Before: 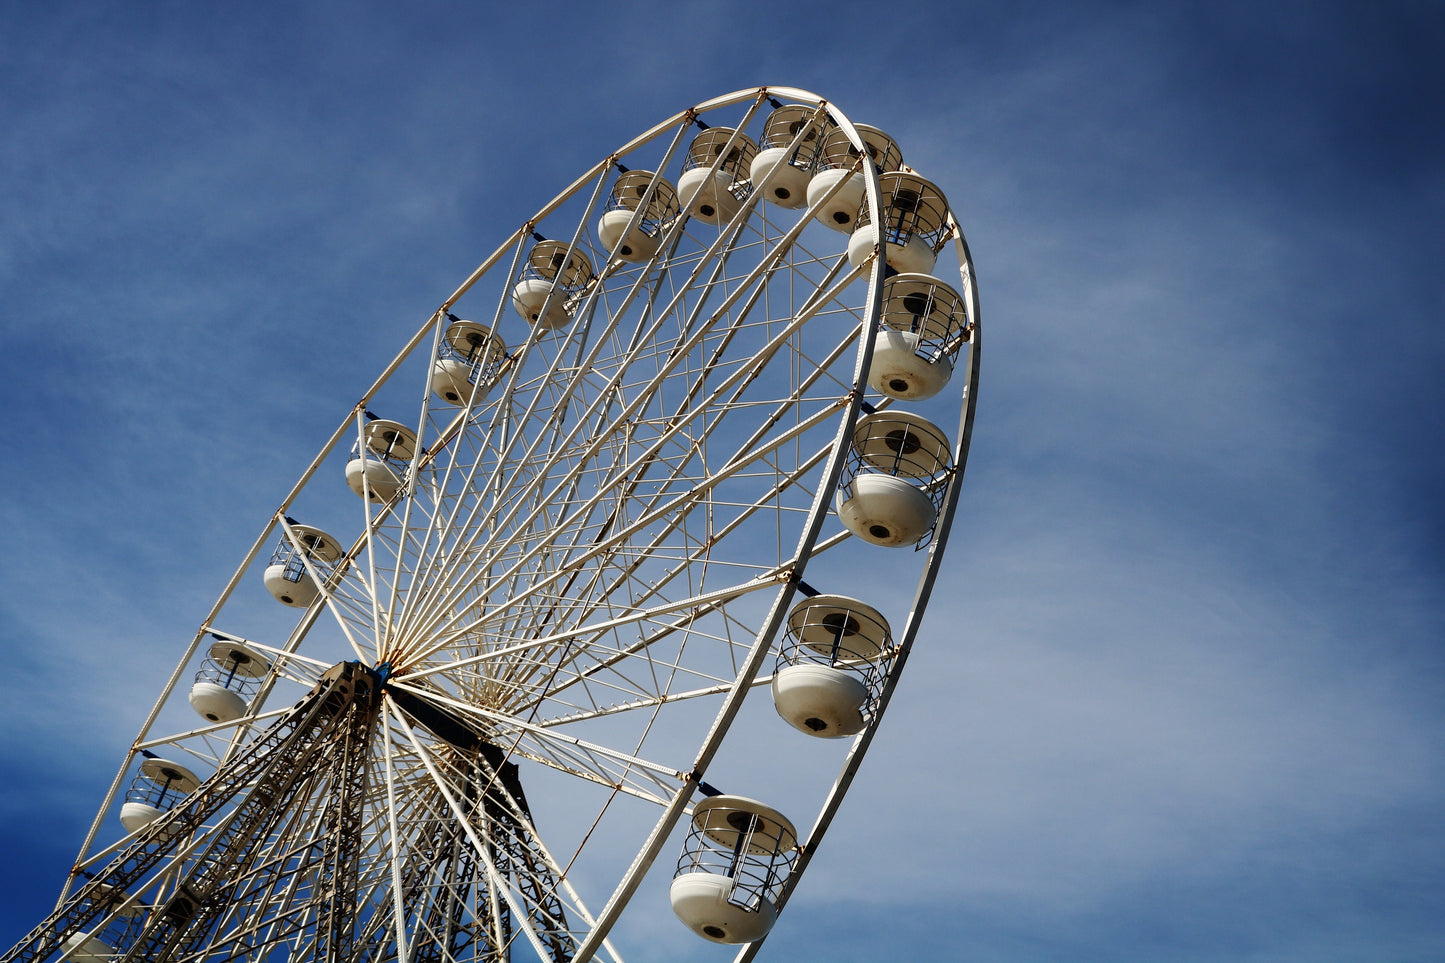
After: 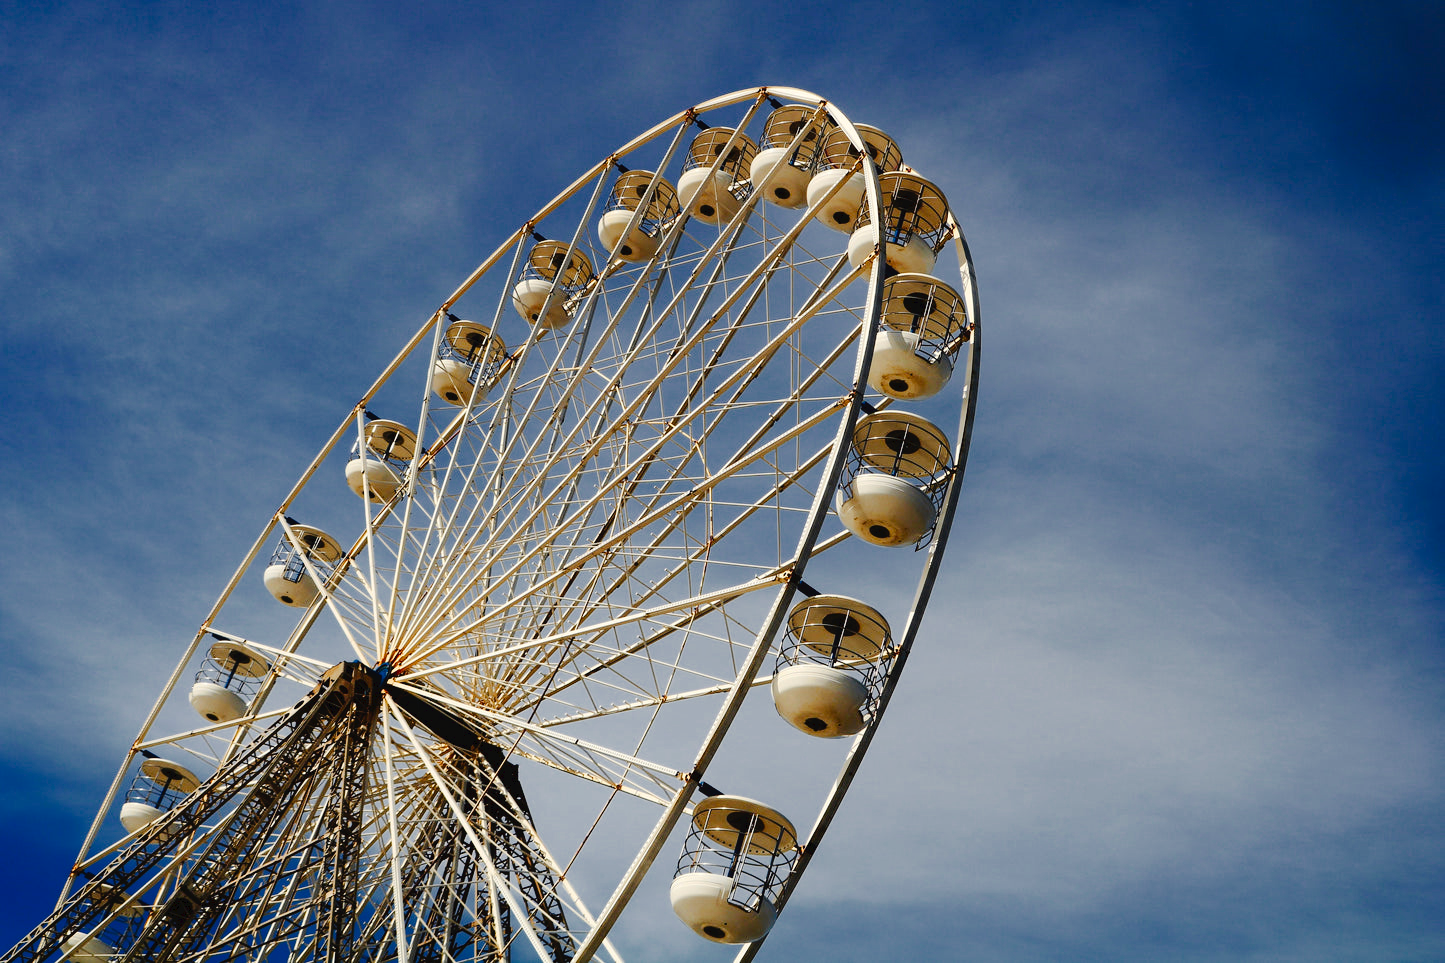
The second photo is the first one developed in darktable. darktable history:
color zones: curves: ch0 [(0, 0.499) (0.143, 0.5) (0.286, 0.5) (0.429, 0.476) (0.571, 0.284) (0.714, 0.243) (0.857, 0.449) (1, 0.499)]; ch1 [(0, 0.532) (0.143, 0.645) (0.286, 0.696) (0.429, 0.211) (0.571, 0.504) (0.714, 0.493) (0.857, 0.495) (1, 0.532)]; ch2 [(0, 0.5) (0.143, 0.5) (0.286, 0.427) (0.429, 0.324) (0.571, 0.5) (0.714, 0.5) (0.857, 0.5) (1, 0.5)]
color correction: highlights b* 3
tone curve: curves: ch0 [(0, 0) (0.003, 0.035) (0.011, 0.035) (0.025, 0.035) (0.044, 0.046) (0.069, 0.063) (0.1, 0.084) (0.136, 0.123) (0.177, 0.174) (0.224, 0.232) (0.277, 0.304) (0.335, 0.387) (0.399, 0.476) (0.468, 0.566) (0.543, 0.639) (0.623, 0.714) (0.709, 0.776) (0.801, 0.851) (0.898, 0.921) (1, 1)], preserve colors none
